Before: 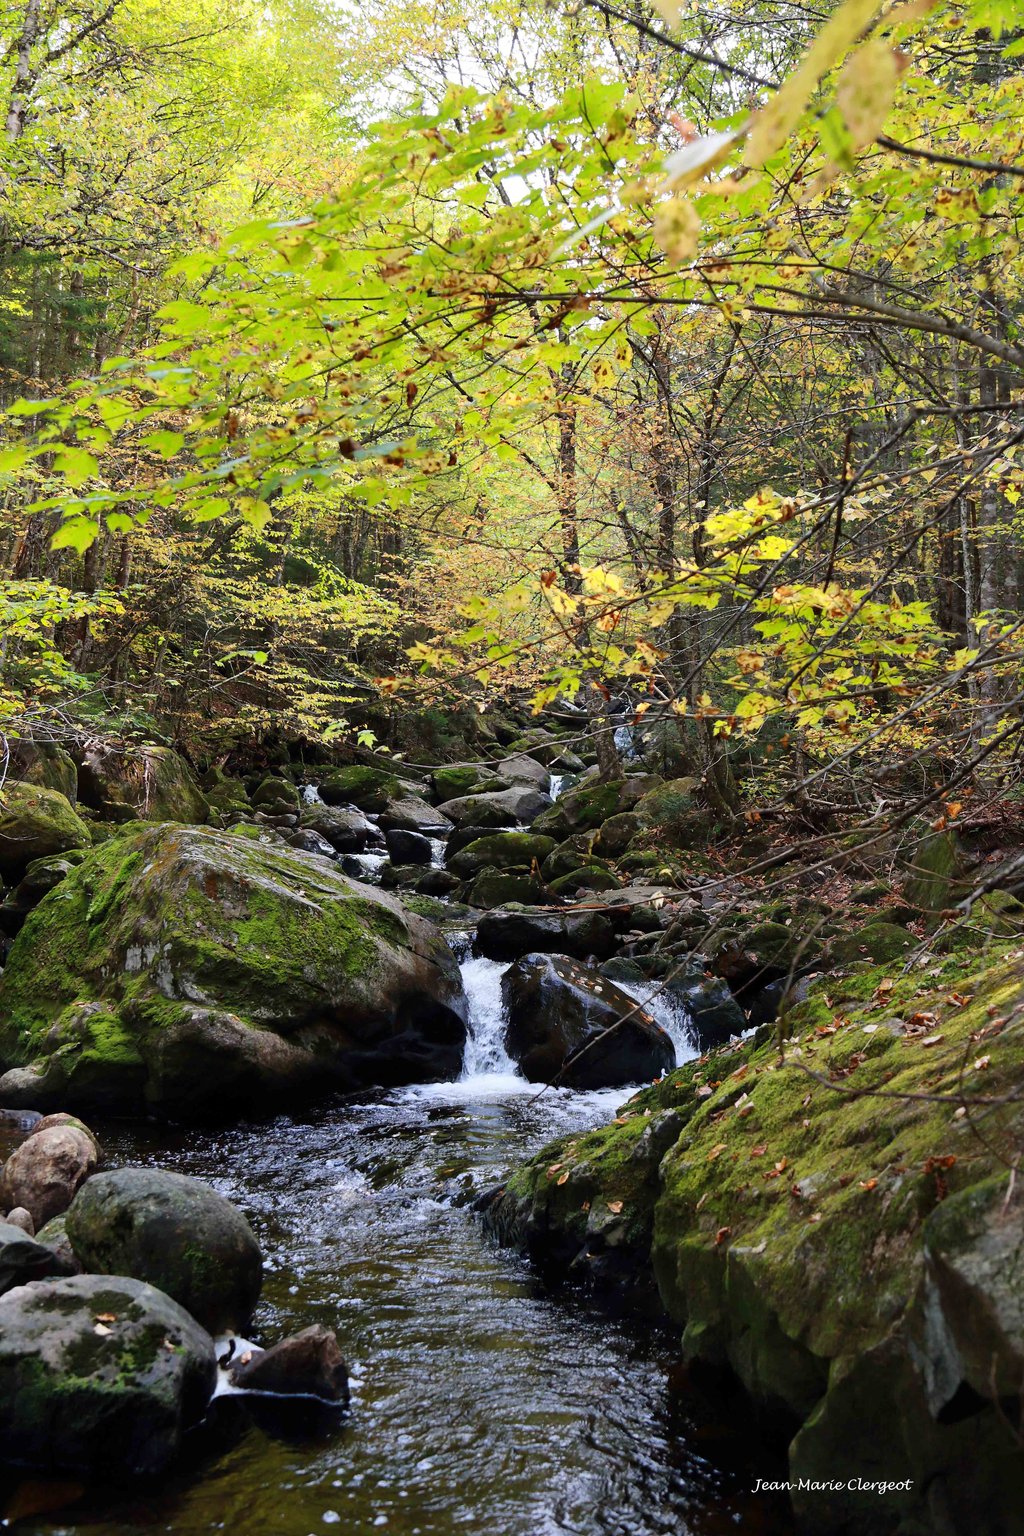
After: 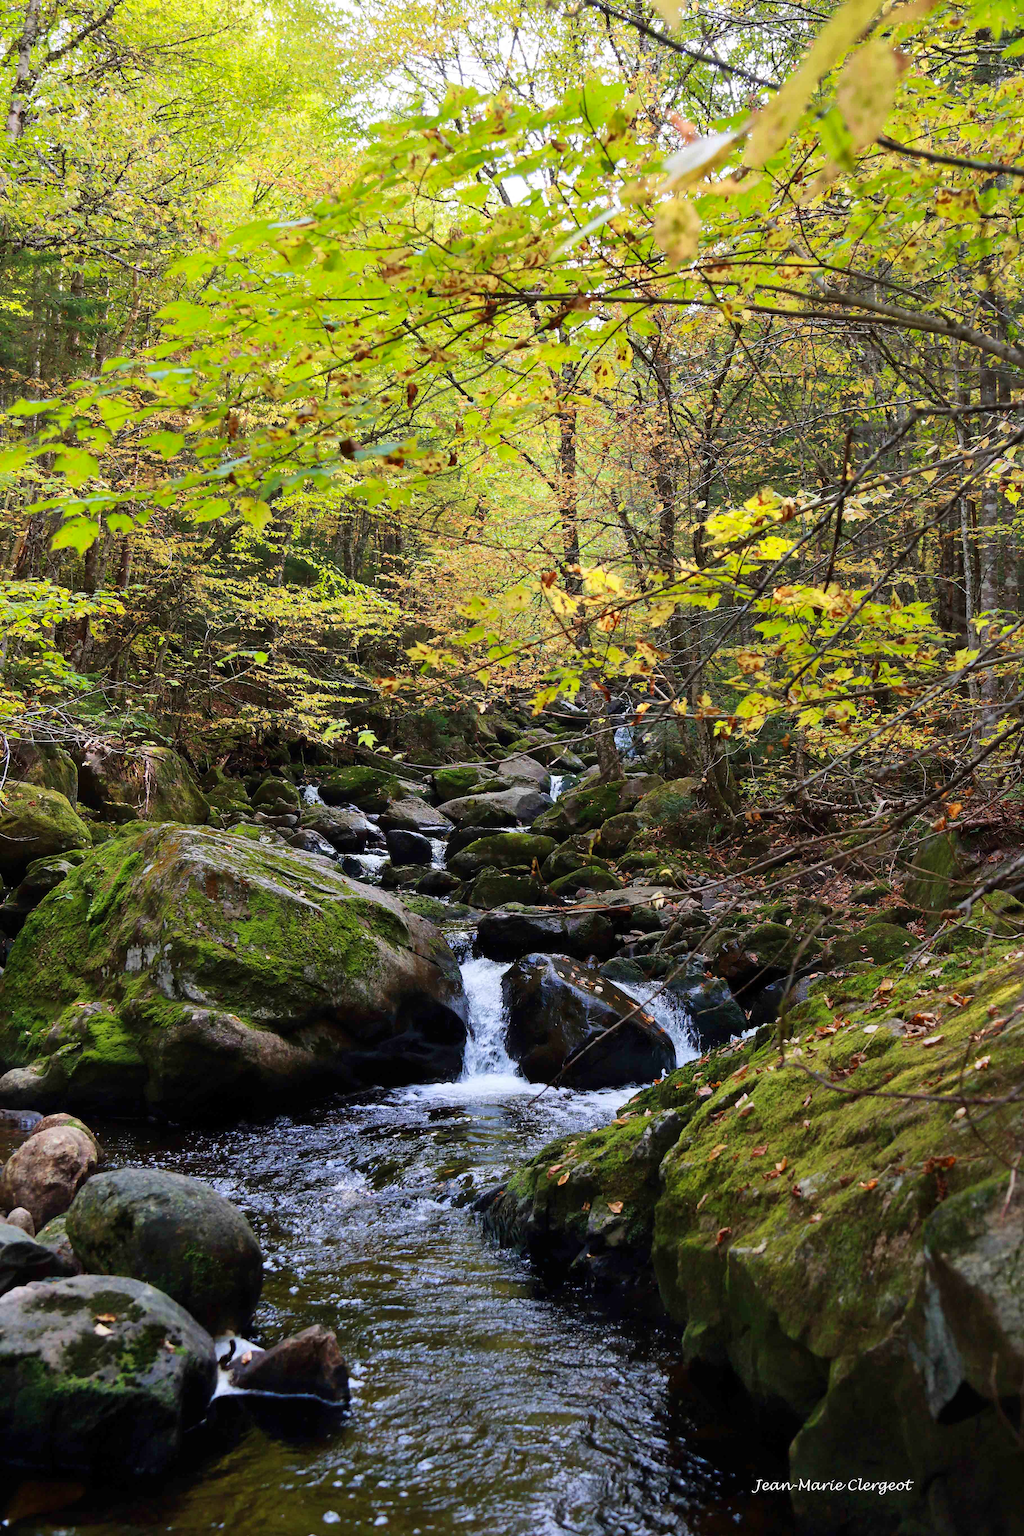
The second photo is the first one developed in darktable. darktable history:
vibrance: on, module defaults
velvia: on, module defaults
